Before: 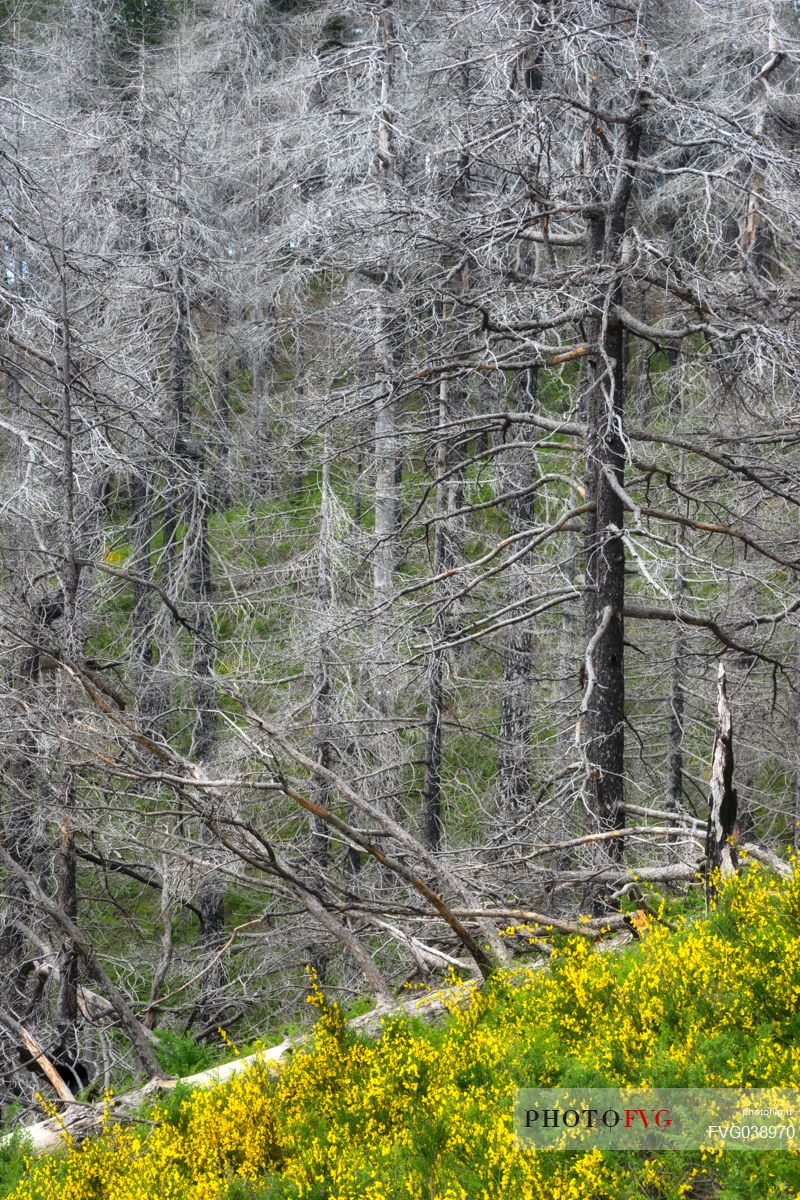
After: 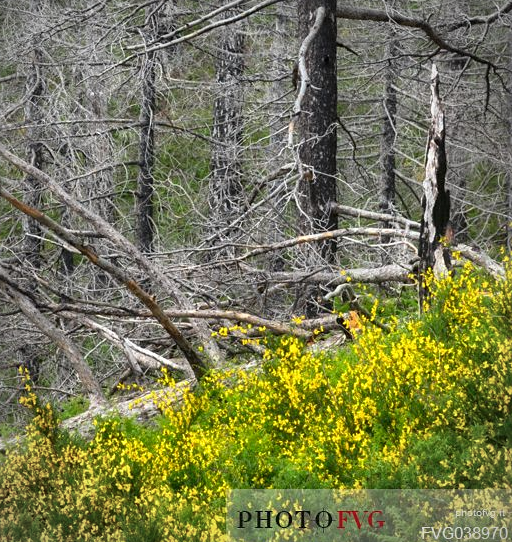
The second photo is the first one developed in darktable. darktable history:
sharpen: amount 0.211
vignetting: fall-off radius 64.23%
shadows and highlights: shadows 20.98, highlights -81.83, soften with gaussian
crop and rotate: left 35.993%, top 49.961%, bottom 4.8%
